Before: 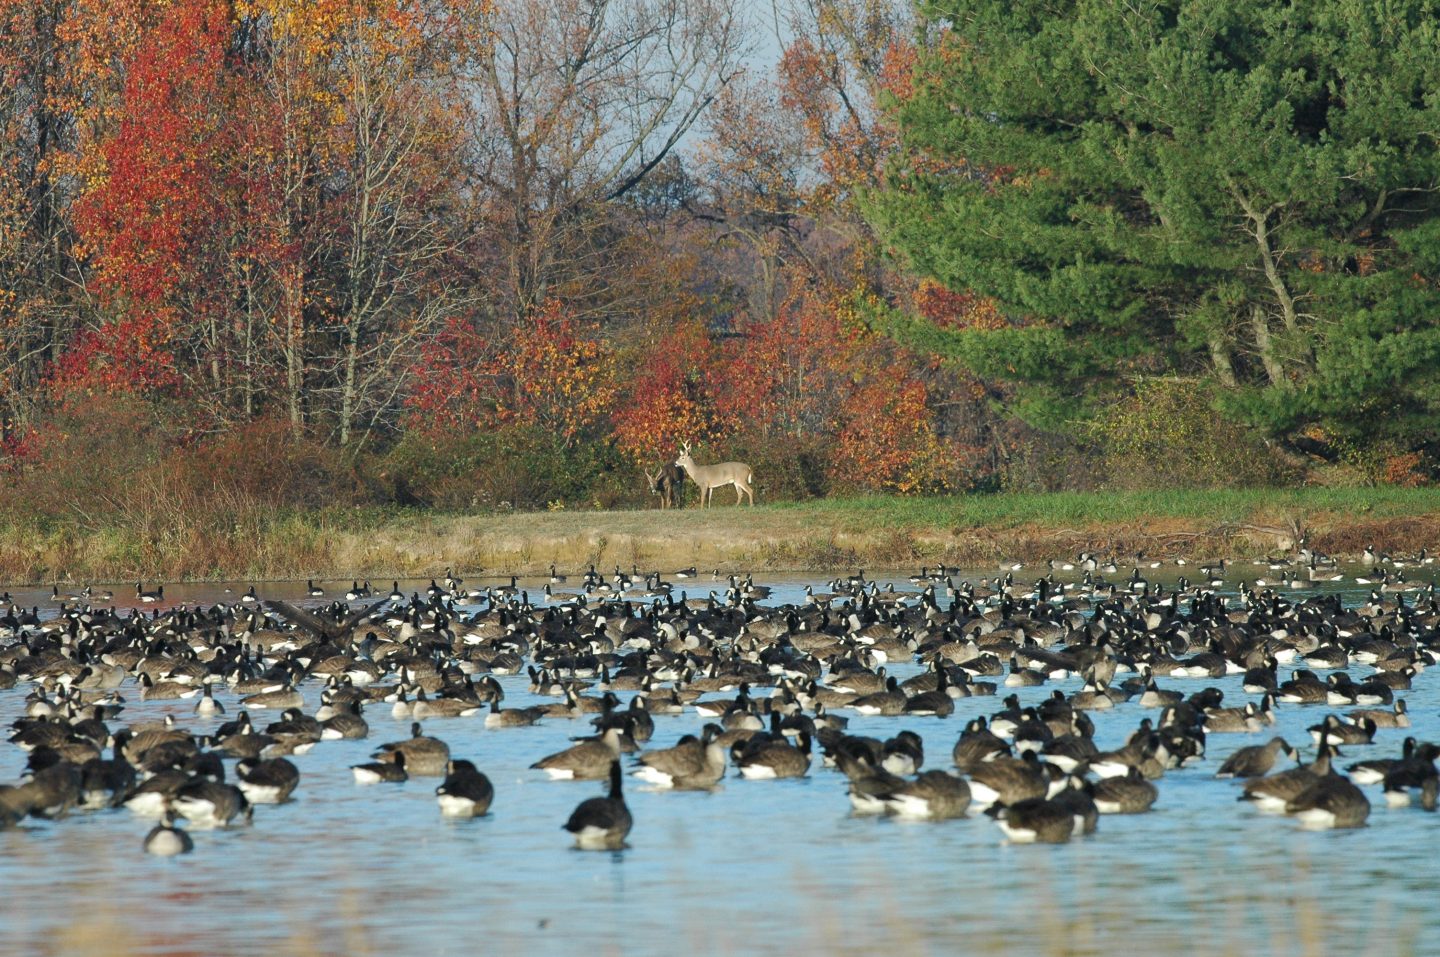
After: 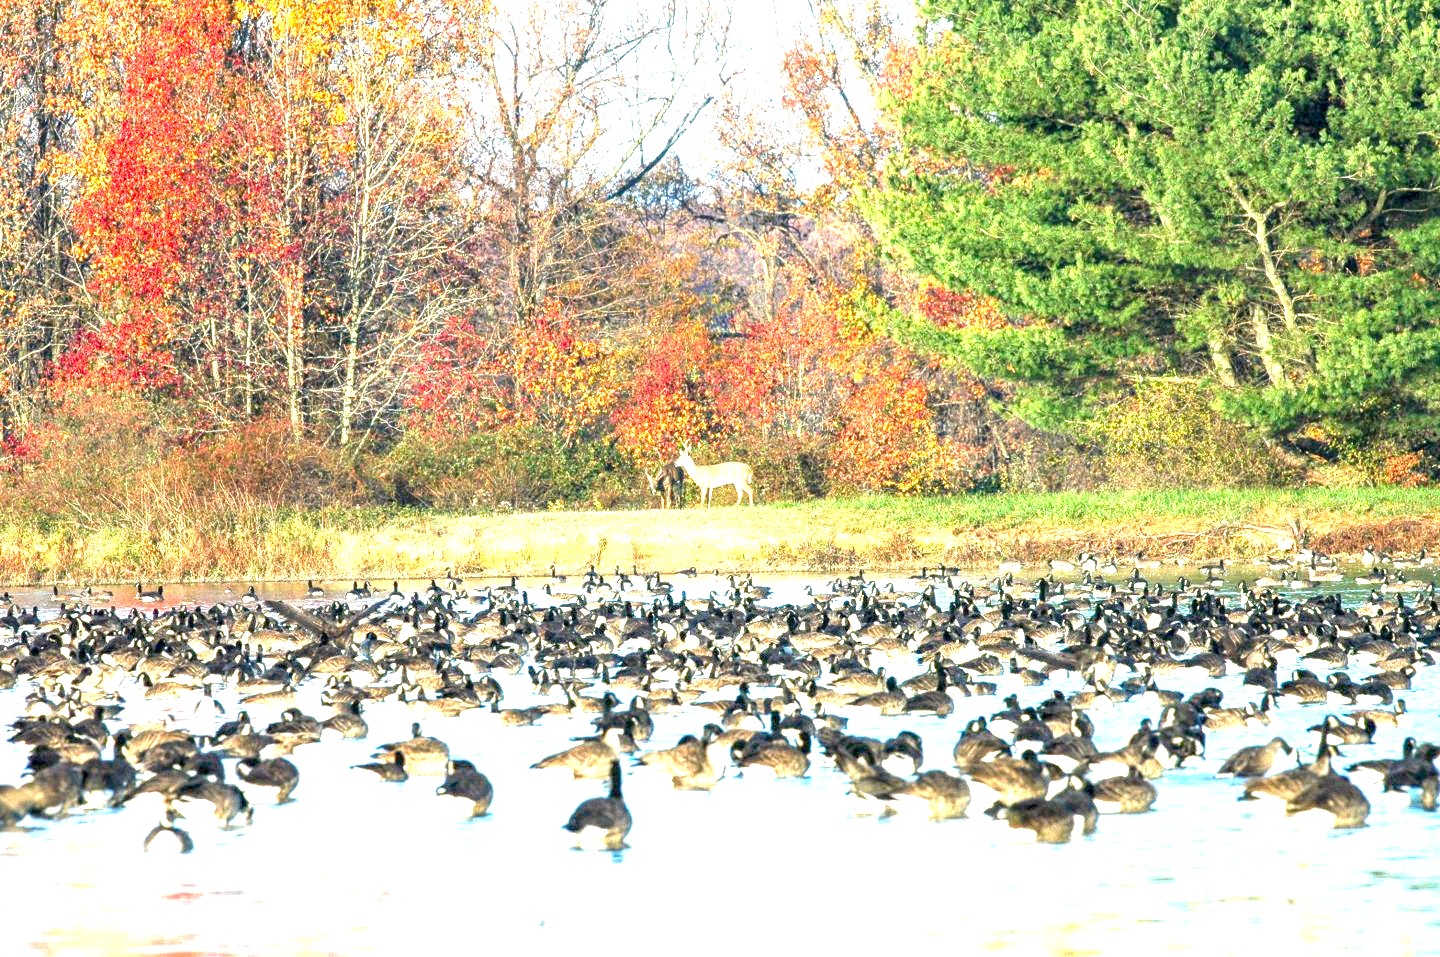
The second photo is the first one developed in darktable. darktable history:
exposure: black level correction 0.005, exposure 2.084 EV, compensate highlight preservation false
local contrast: highlights 61%, detail 143%, midtone range 0.428
color correction: highlights a* 3.22, highlights b* 1.93, saturation 1.19
white balance: emerald 1
